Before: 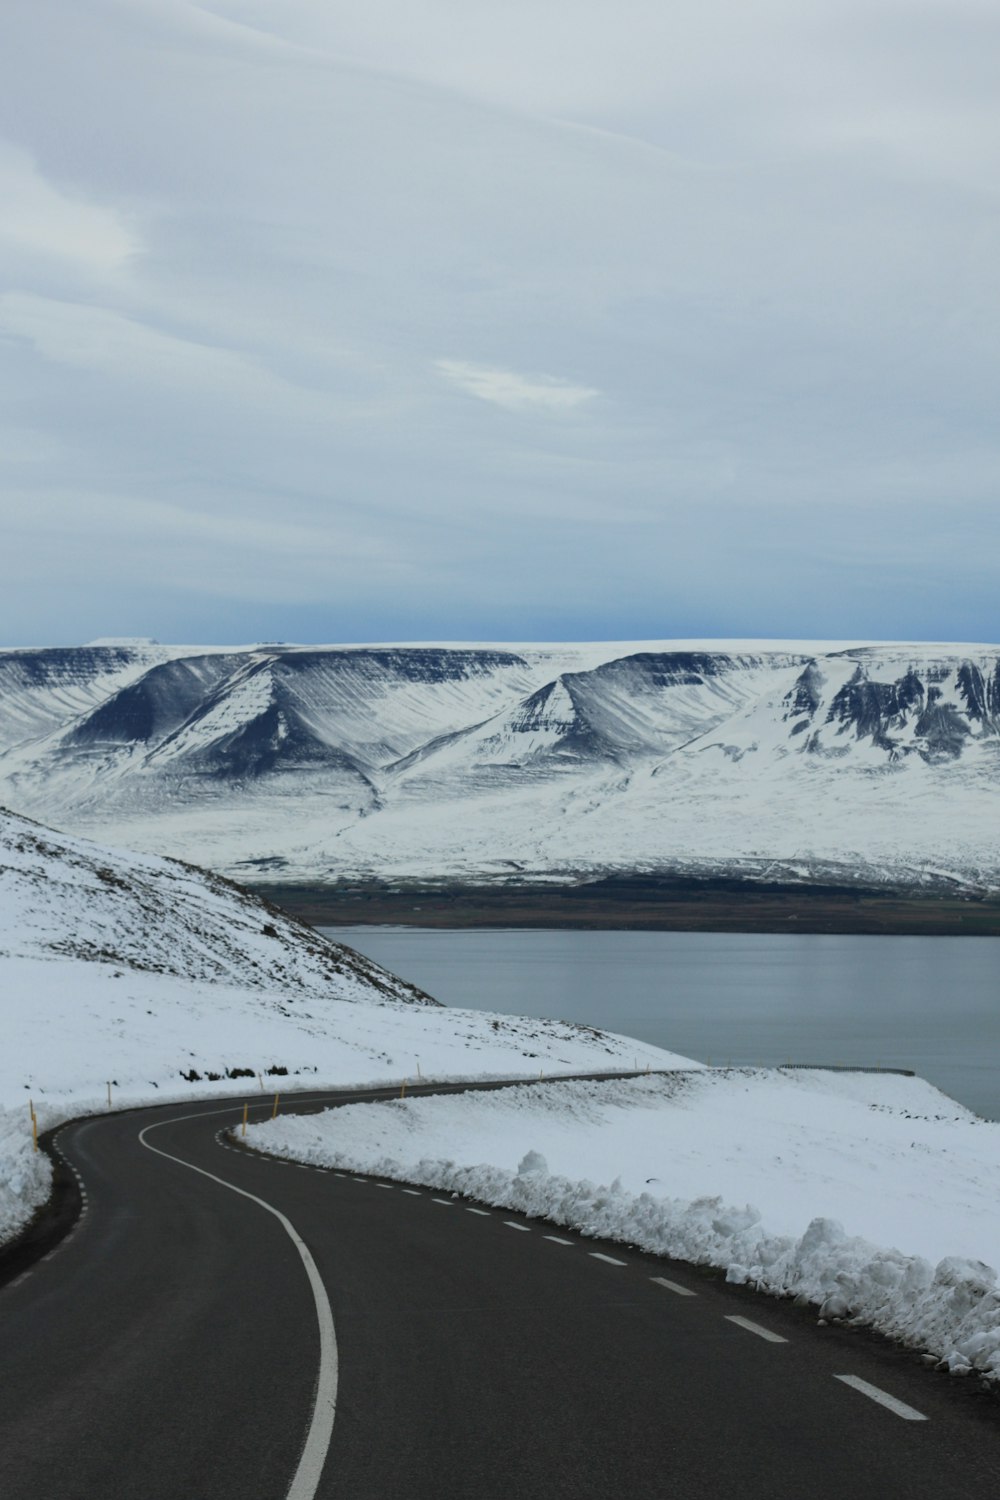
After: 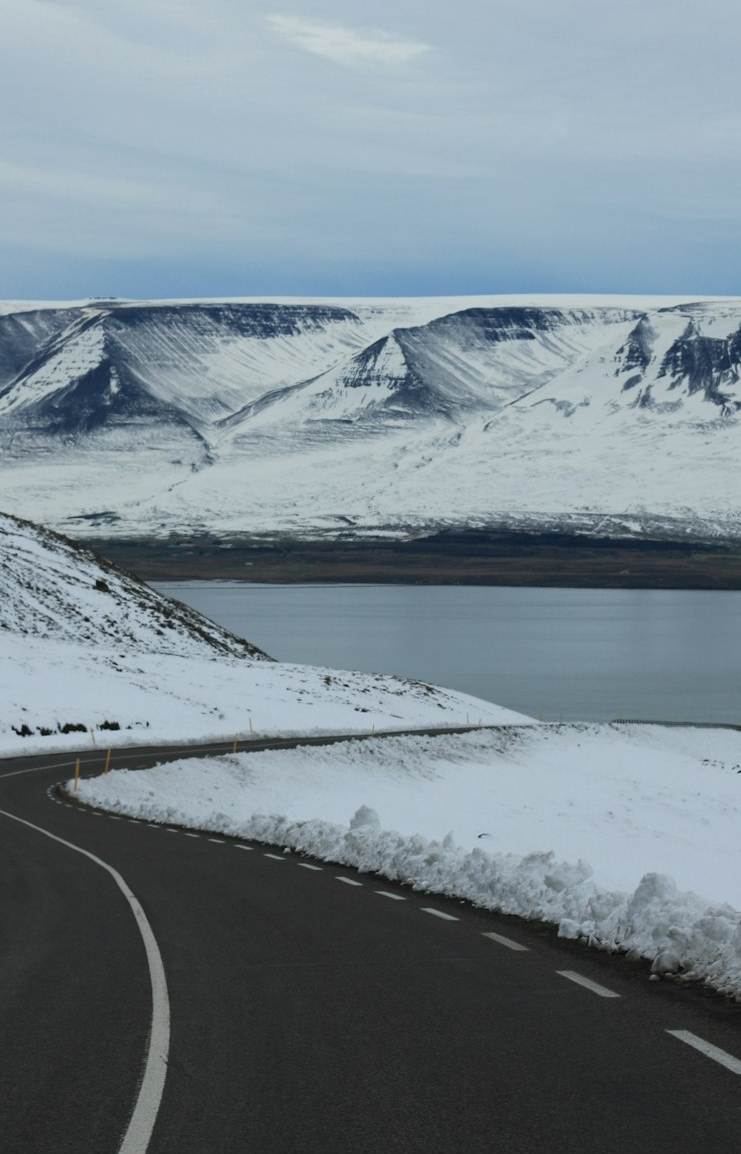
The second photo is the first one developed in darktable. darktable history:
crop: left 16.859%, top 23.05%, right 8.954%
